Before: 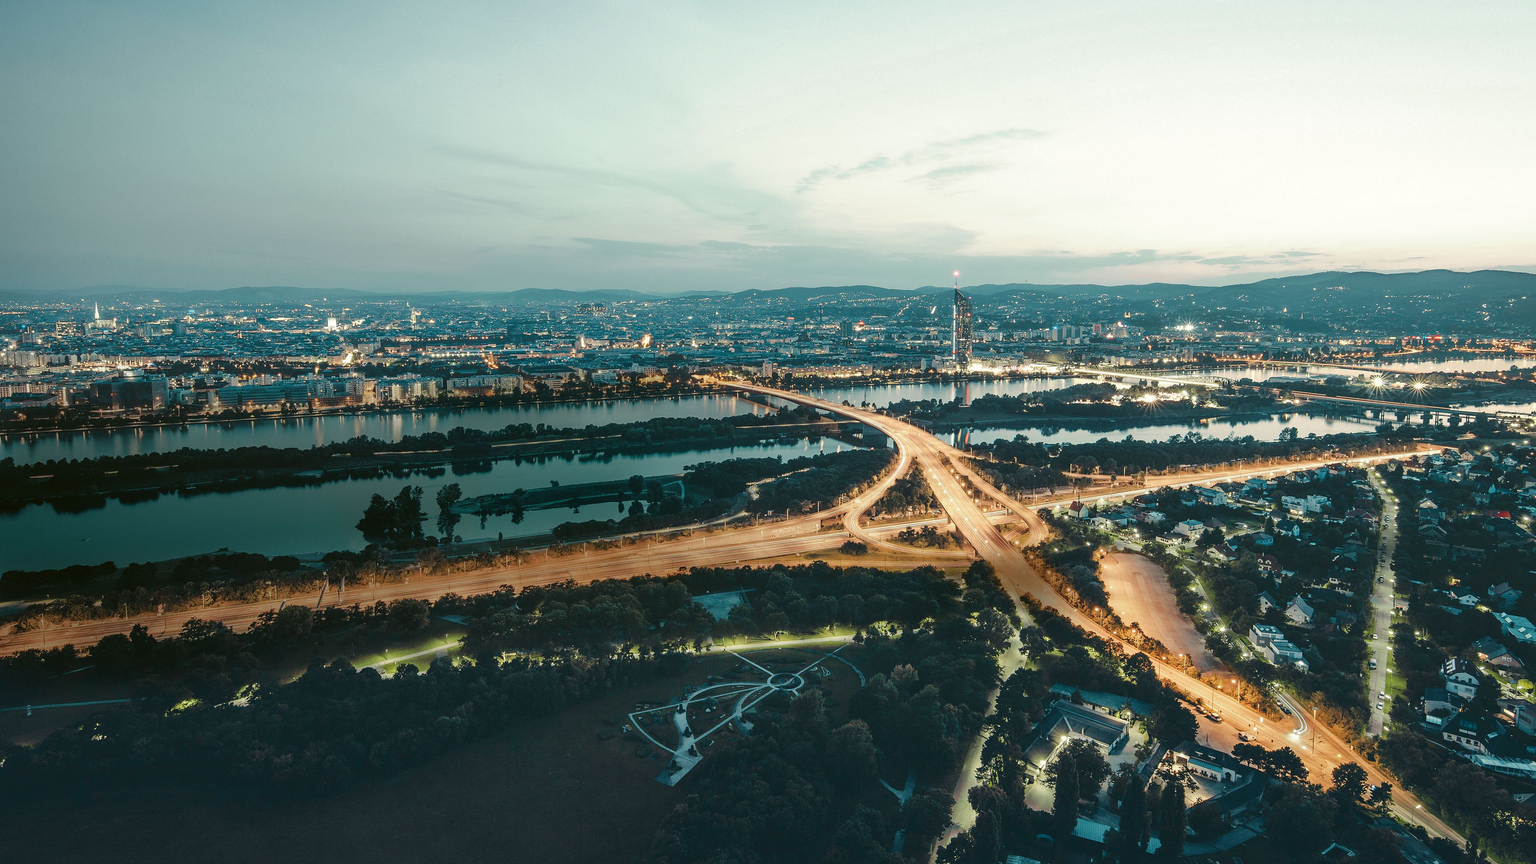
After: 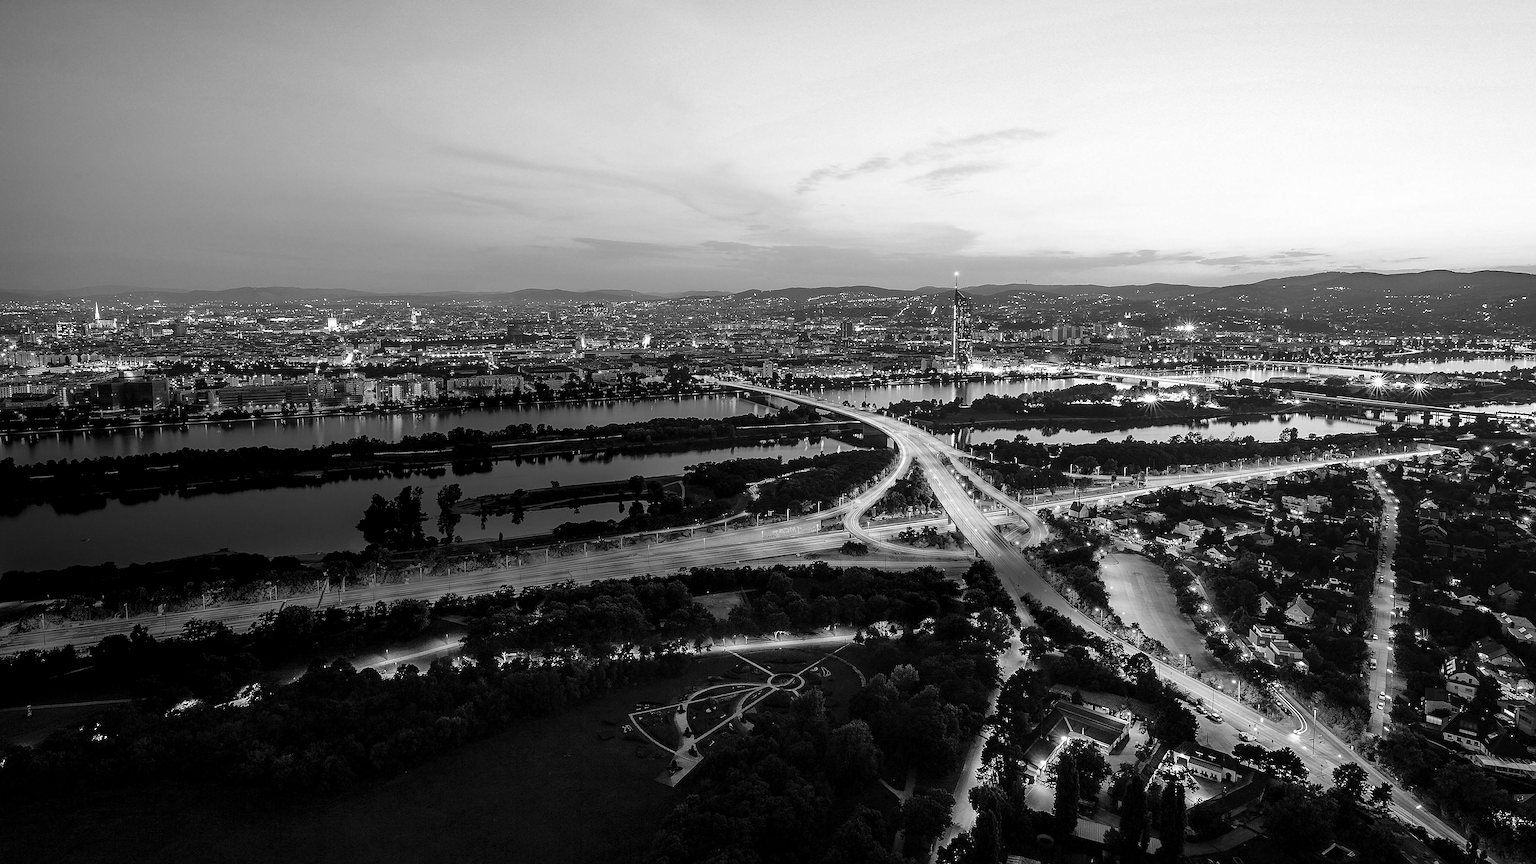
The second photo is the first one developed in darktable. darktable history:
sharpen: on, module defaults
levels: levels [0.116, 0.574, 1]
monochrome: a 2.21, b -1.33, size 2.2
